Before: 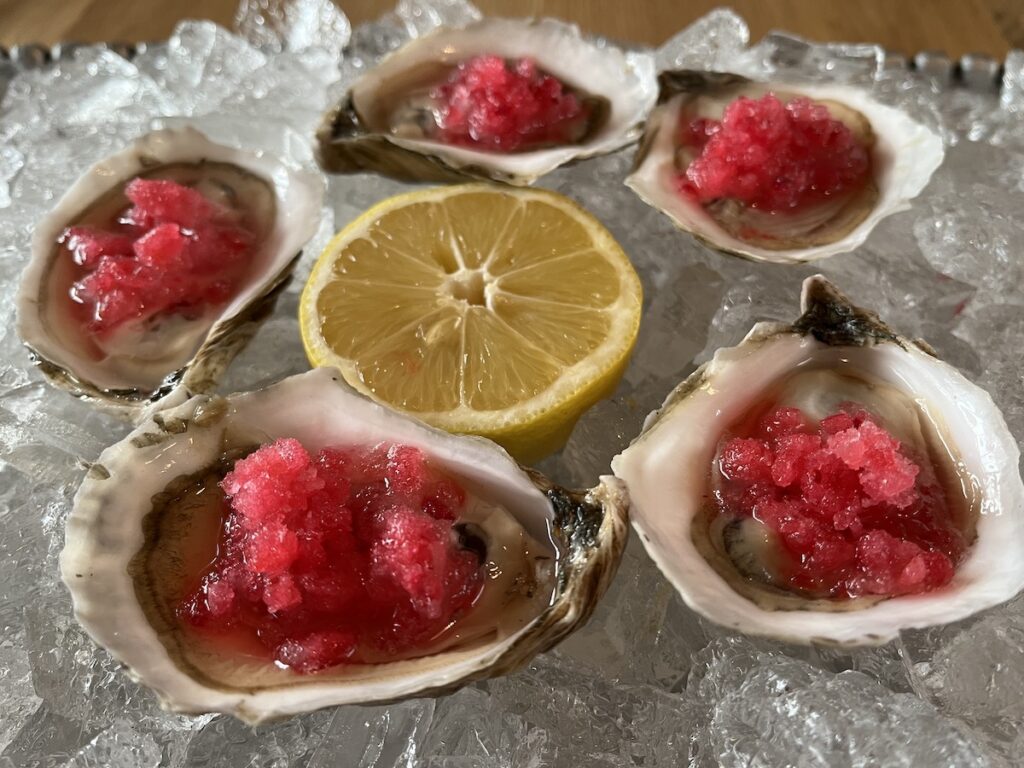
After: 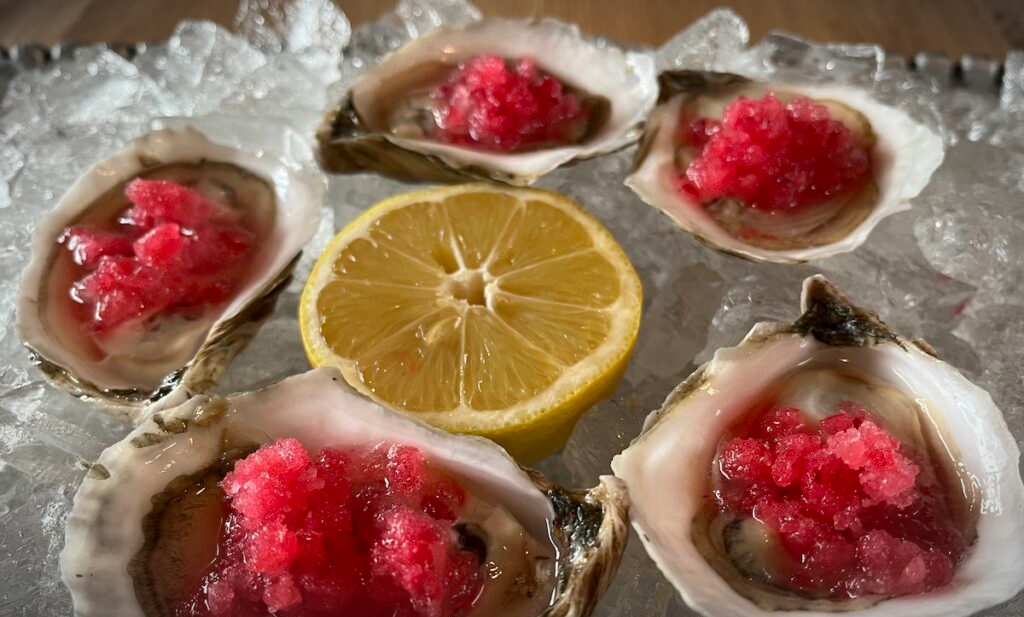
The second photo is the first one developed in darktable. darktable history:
vignetting: fall-off start 87%, automatic ratio true
crop: bottom 19.644%
